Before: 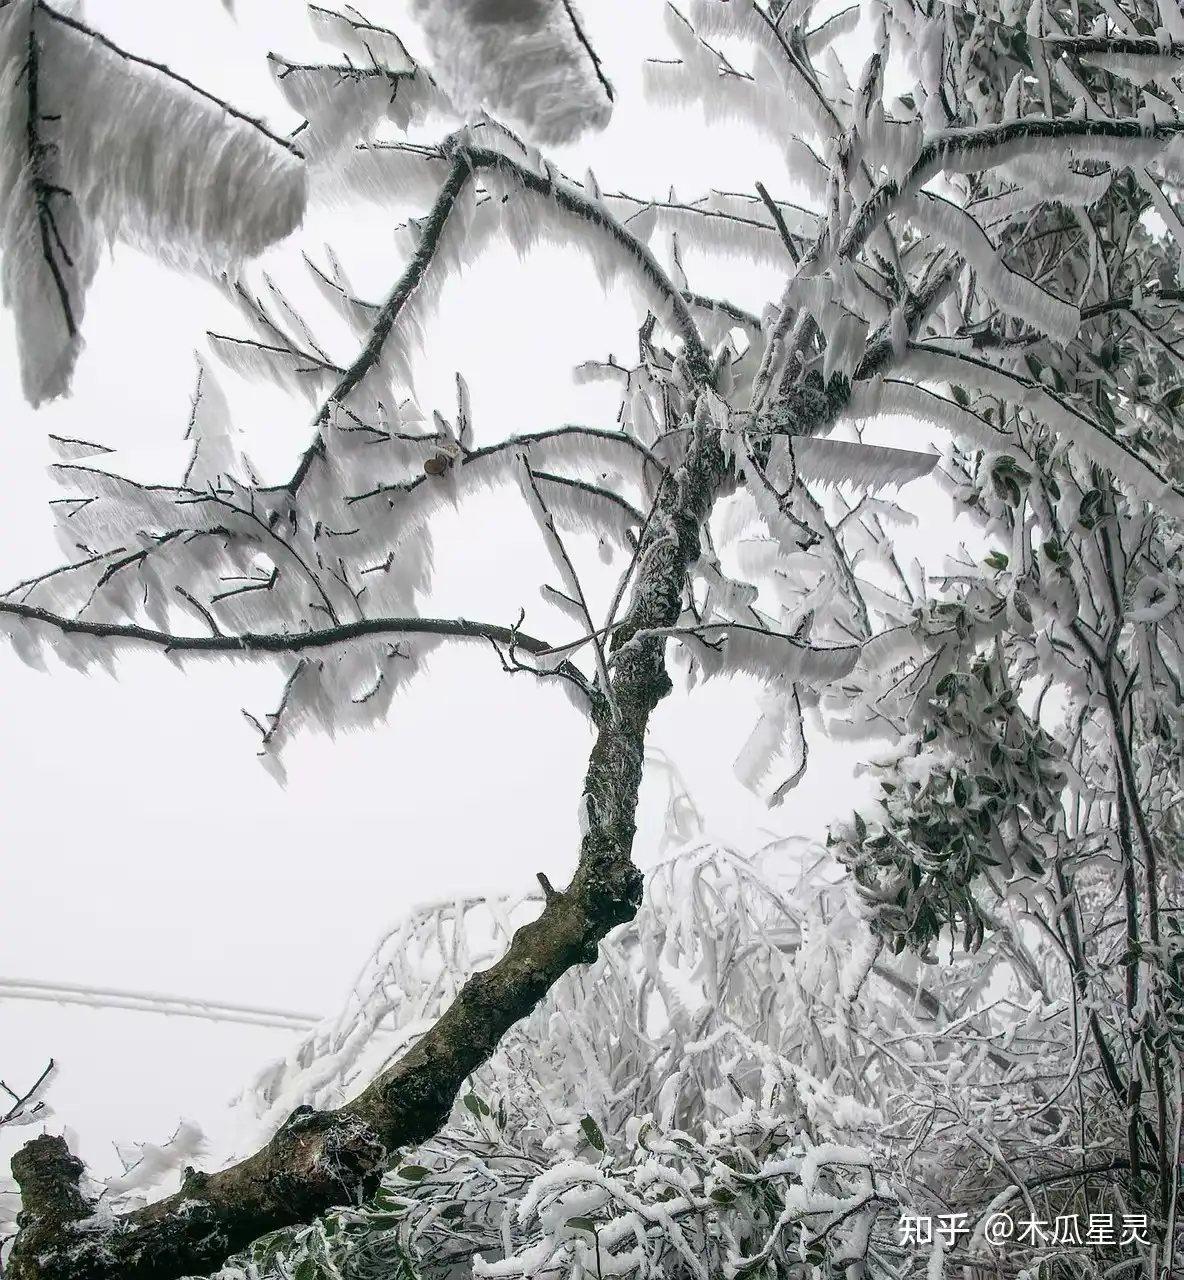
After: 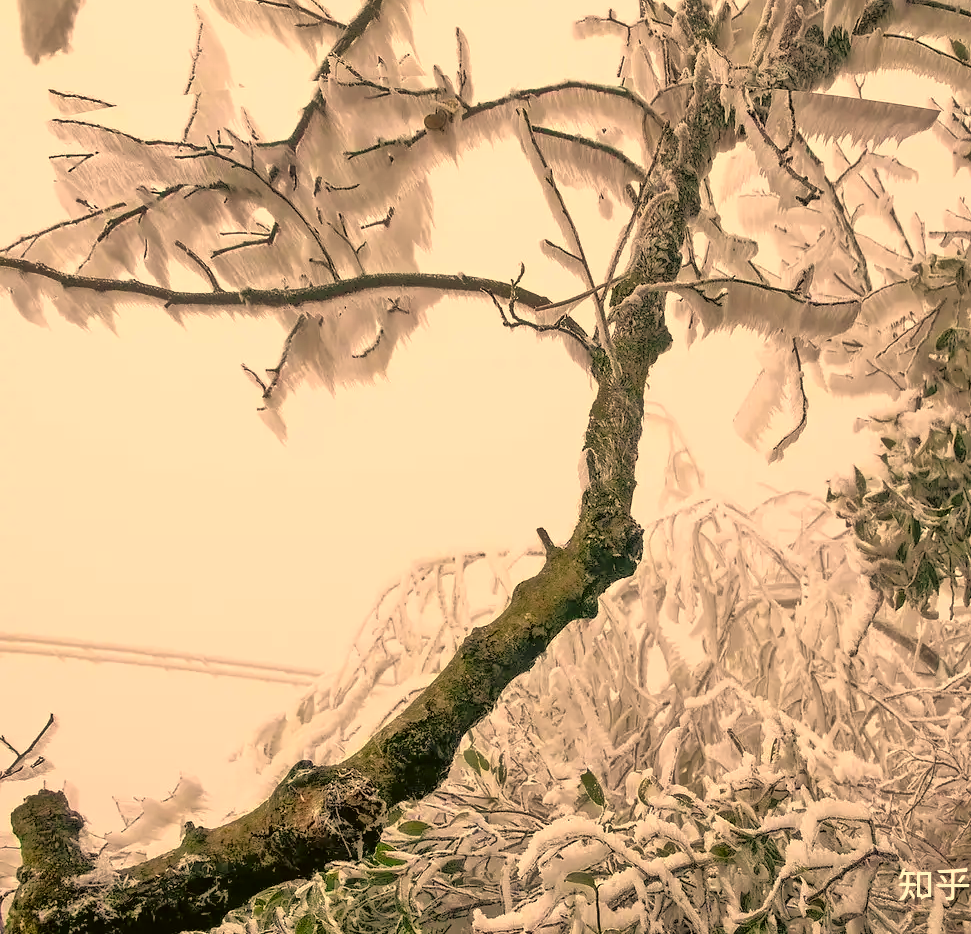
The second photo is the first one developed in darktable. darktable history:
crop: top 26.963%, right 17.98%
color correction: highlights a* 18.23, highlights b* 35.59, shadows a* 1.4, shadows b* 6.21, saturation 1.02
tone equalizer: -7 EV 0.161 EV, -6 EV 0.618 EV, -5 EV 1.12 EV, -4 EV 1.36 EV, -3 EV 1.18 EV, -2 EV 0.6 EV, -1 EV 0.166 EV
